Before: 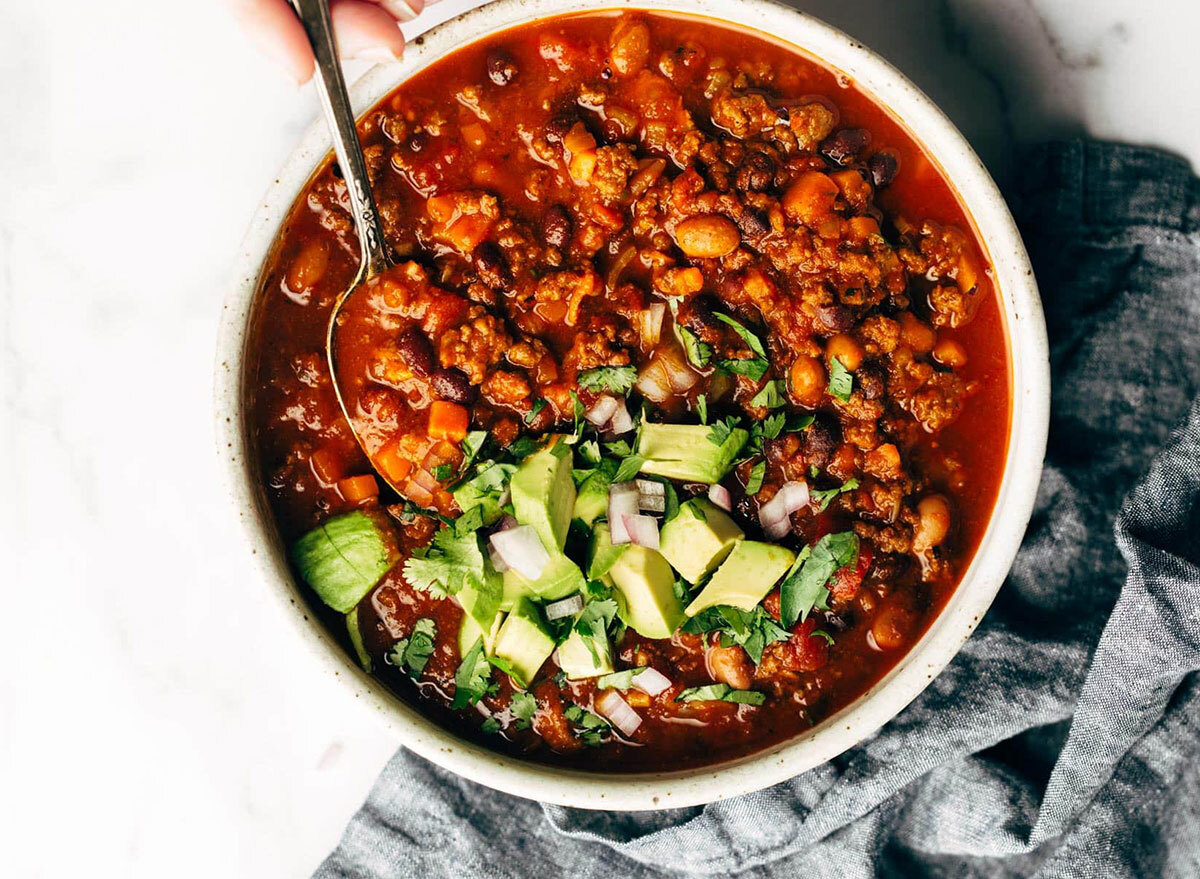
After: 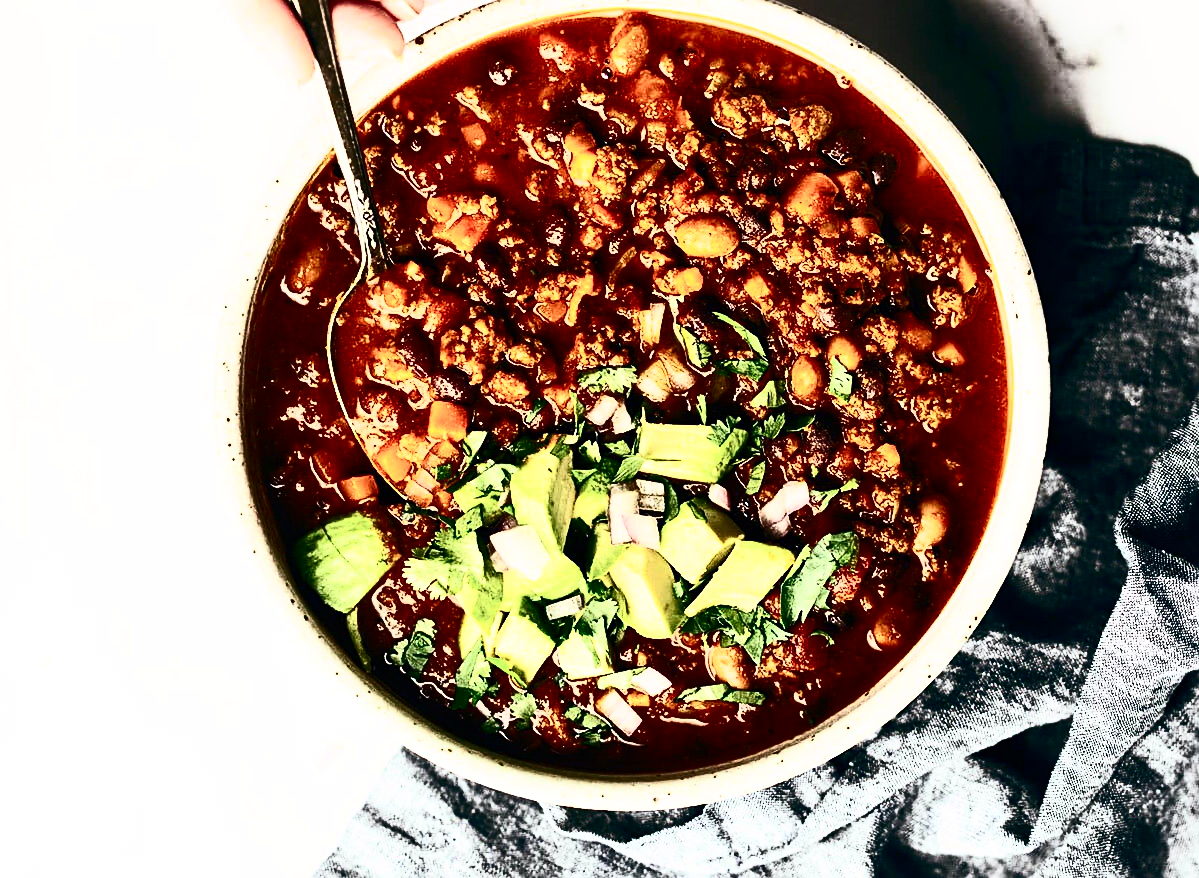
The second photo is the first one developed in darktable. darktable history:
contrast brightness saturation: contrast 0.919, brightness 0.198
sharpen: on, module defaults
